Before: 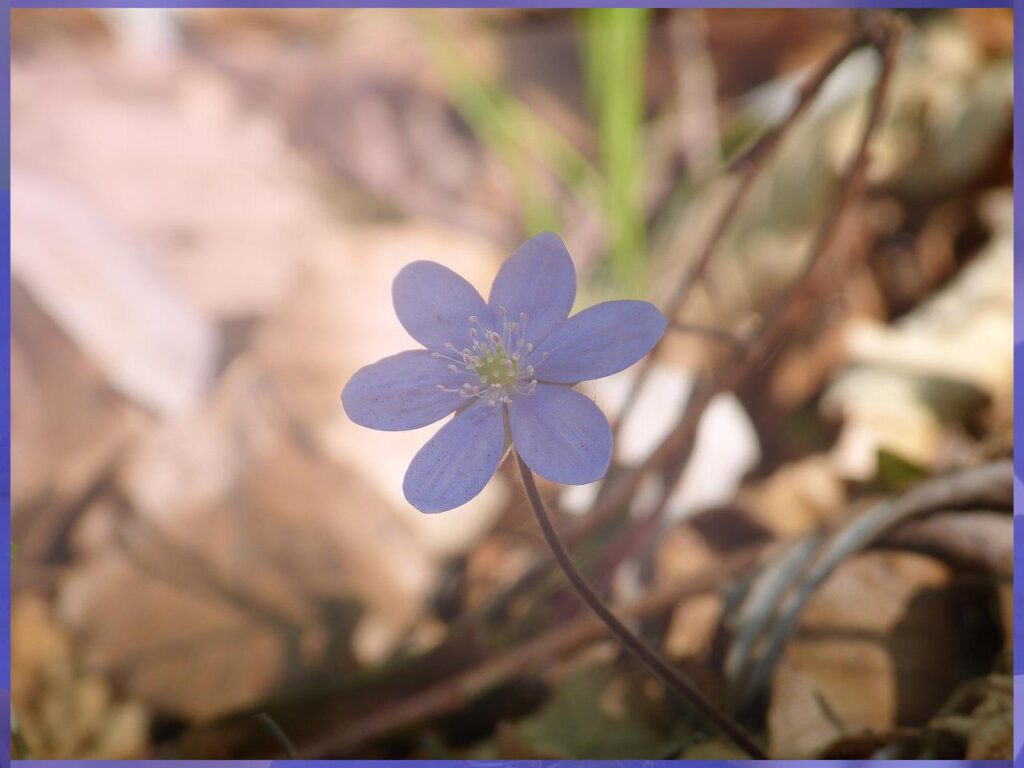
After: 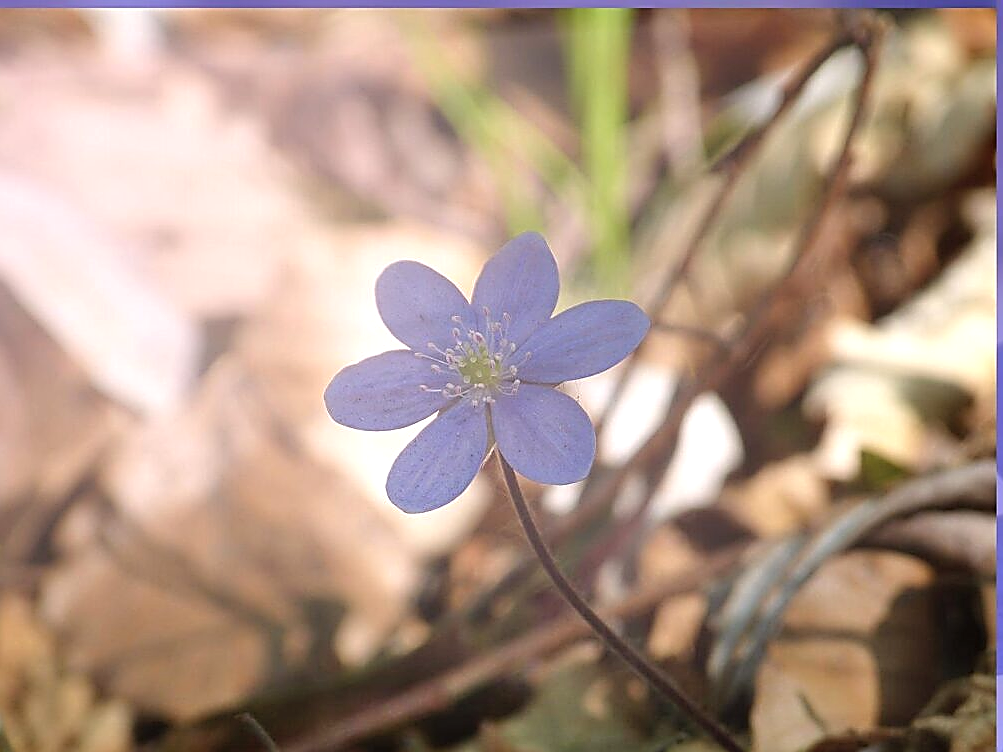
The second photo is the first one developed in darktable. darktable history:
sharpen: radius 1.685, amount 1.294
crop: left 1.743%, right 0.268%, bottom 2.011%
shadows and highlights: radius 110.86, shadows 51.09, white point adjustment 9.16, highlights -4.17, highlights color adjustment 32.2%, soften with gaussian
